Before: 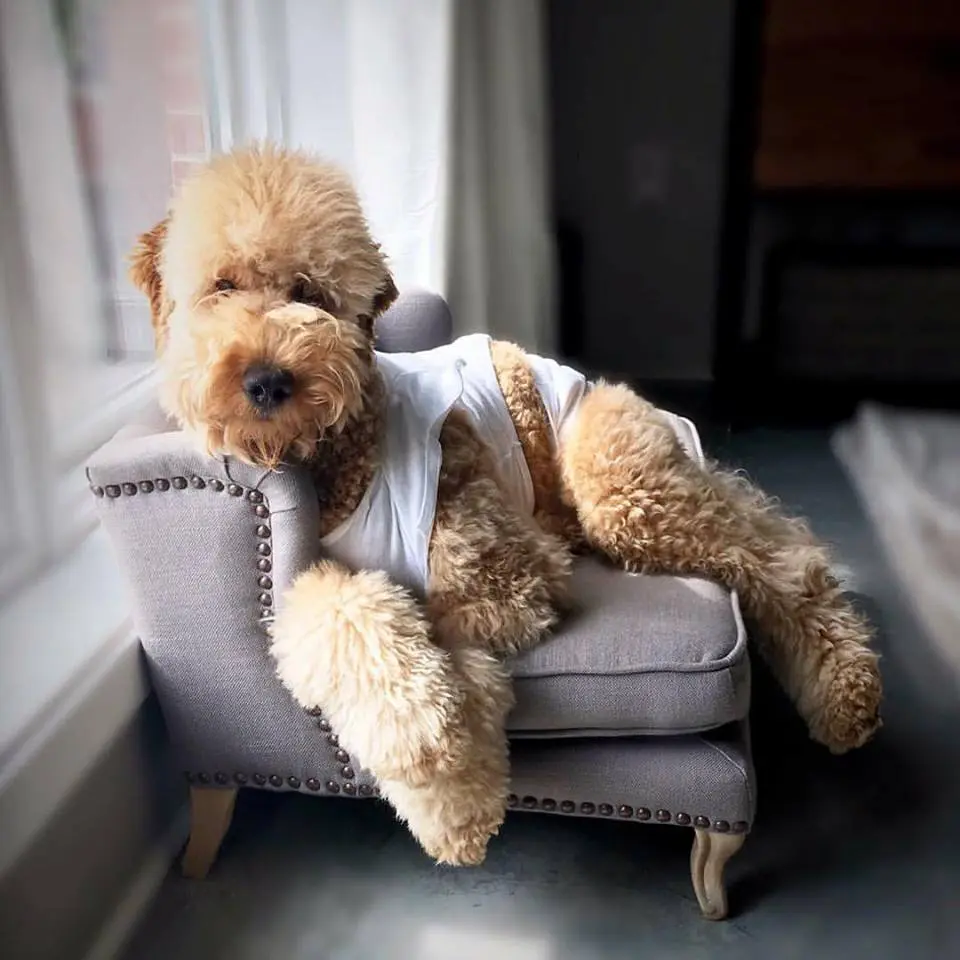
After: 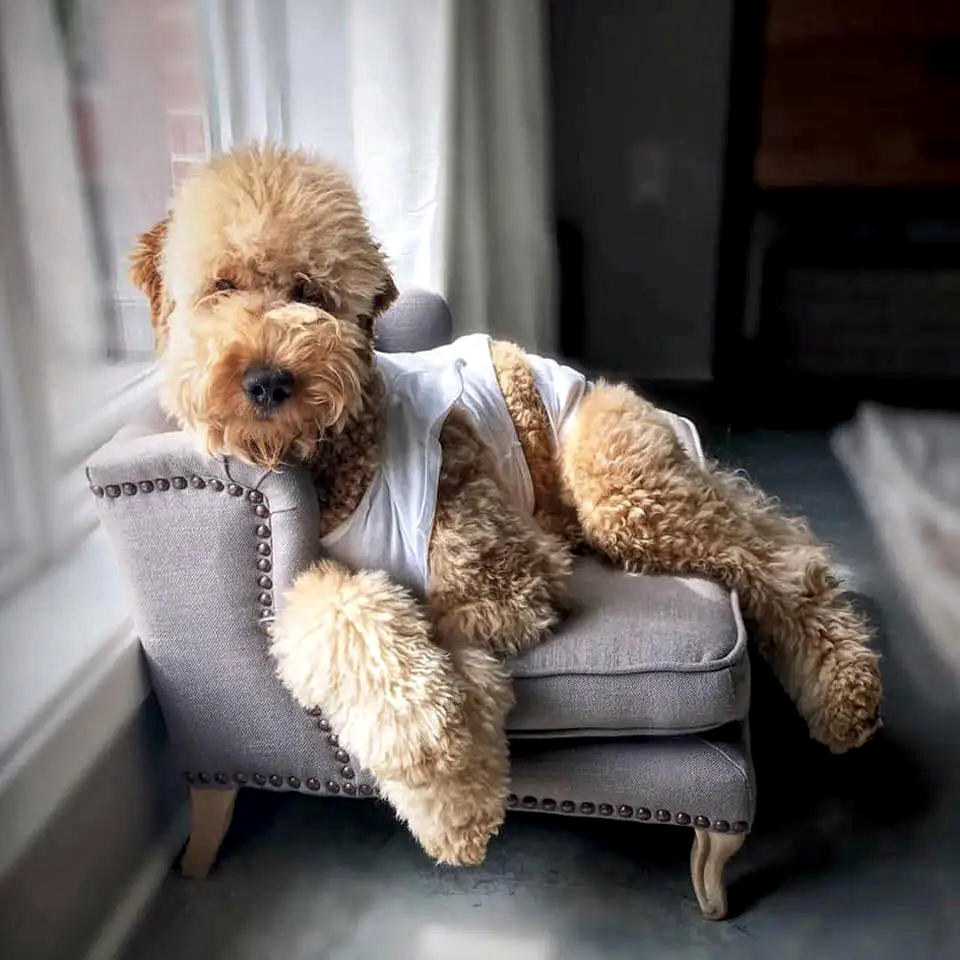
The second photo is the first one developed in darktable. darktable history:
shadows and highlights: shadows 8.78, white point adjustment 0.877, highlights -39.09
local contrast: highlights 93%, shadows 86%, detail 160%, midtone range 0.2
